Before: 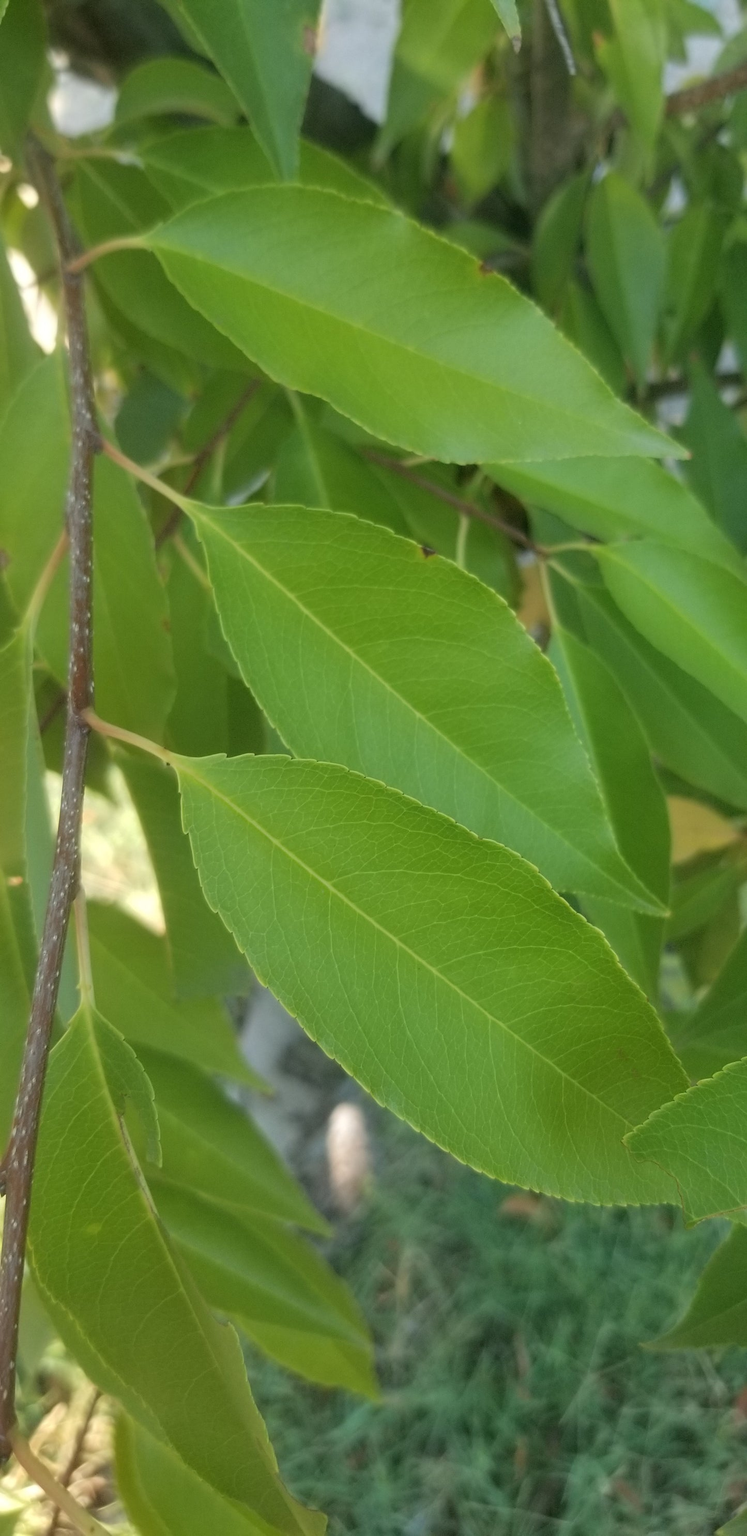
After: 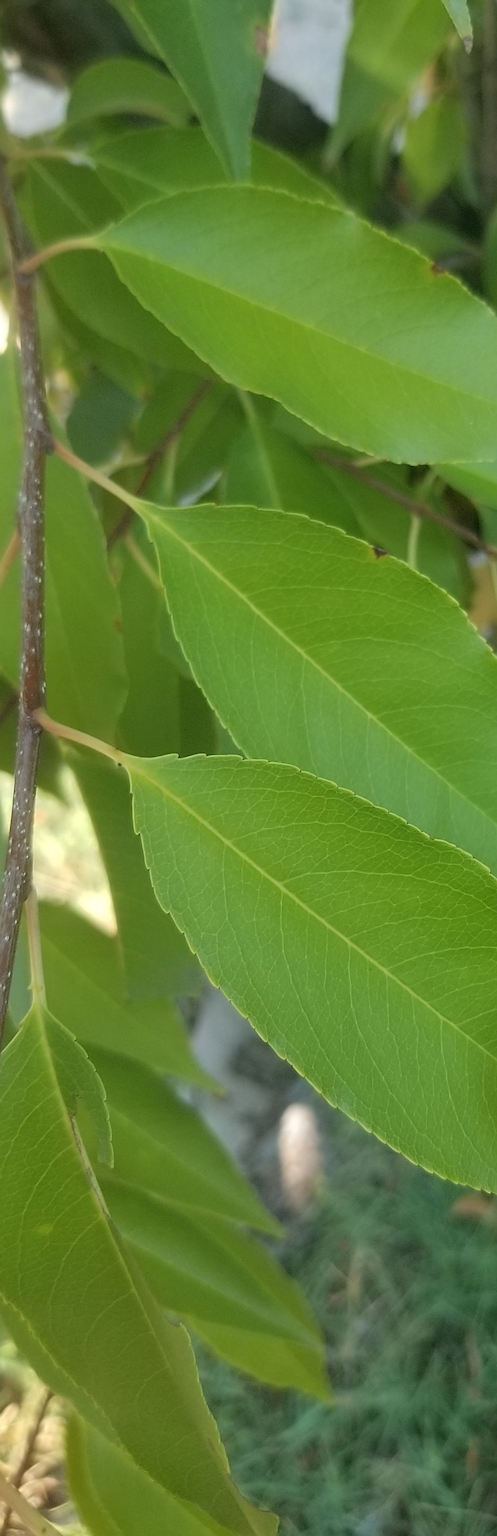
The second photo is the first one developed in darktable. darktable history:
crop and rotate: left 6.538%, right 26.807%
sharpen: on, module defaults
